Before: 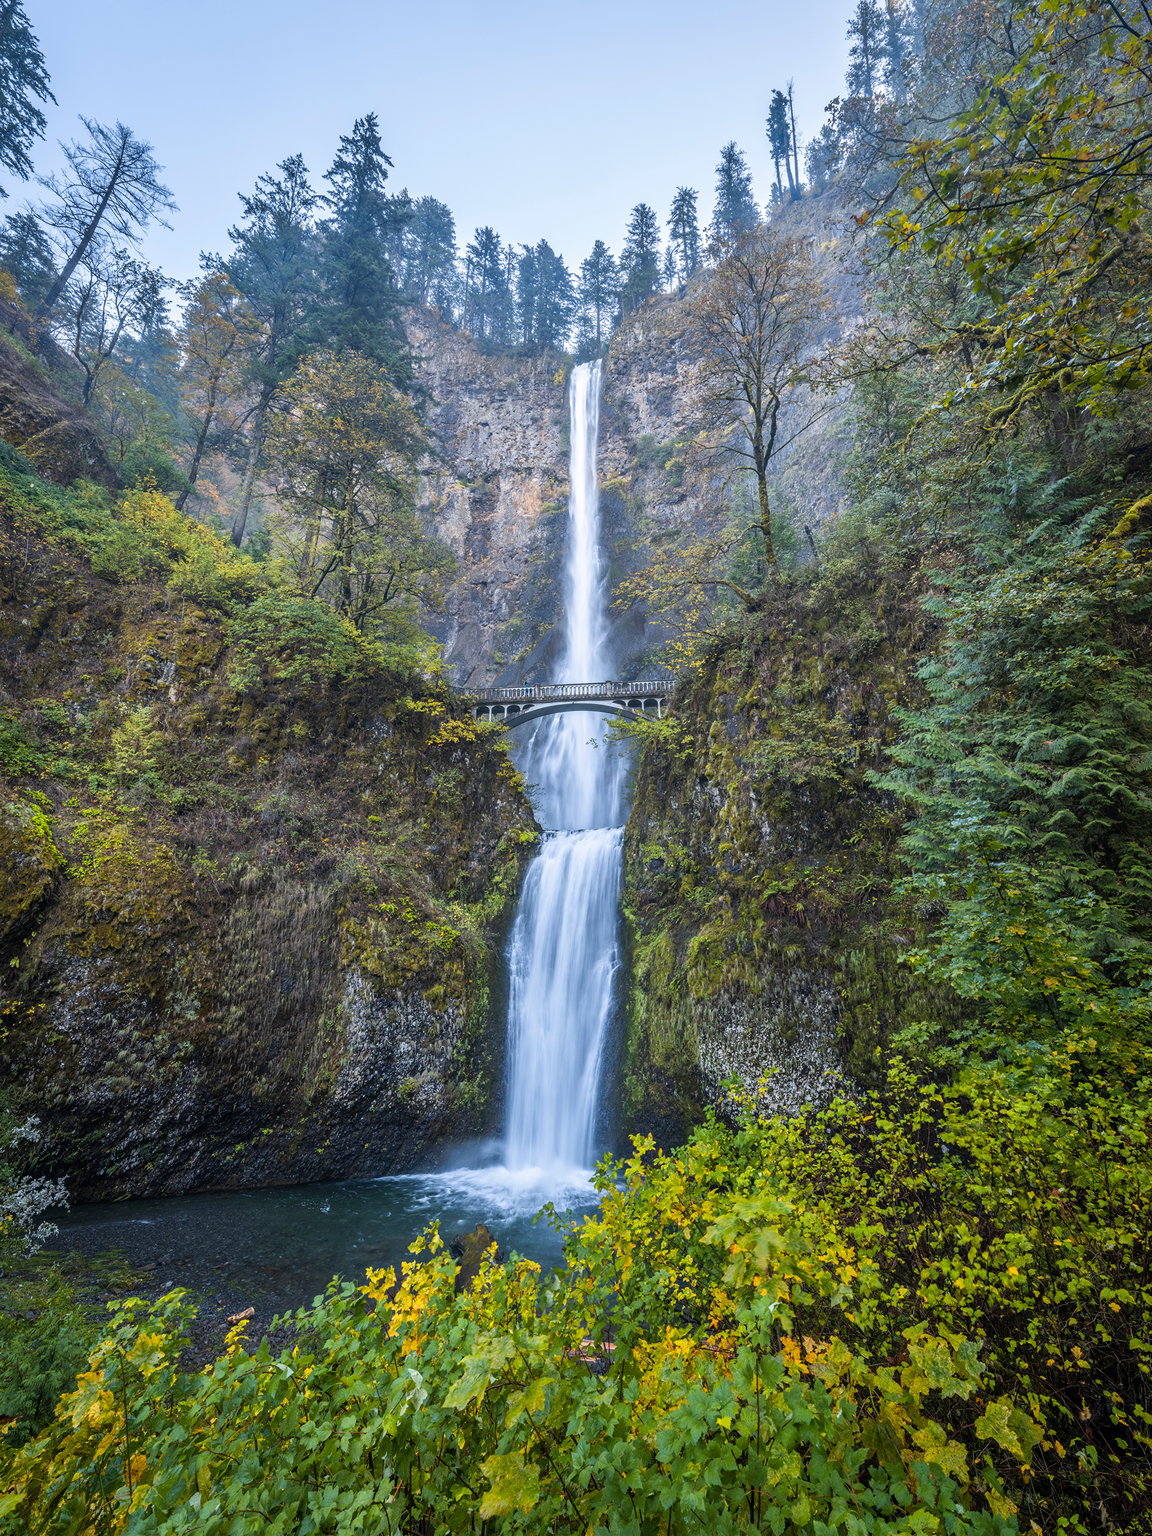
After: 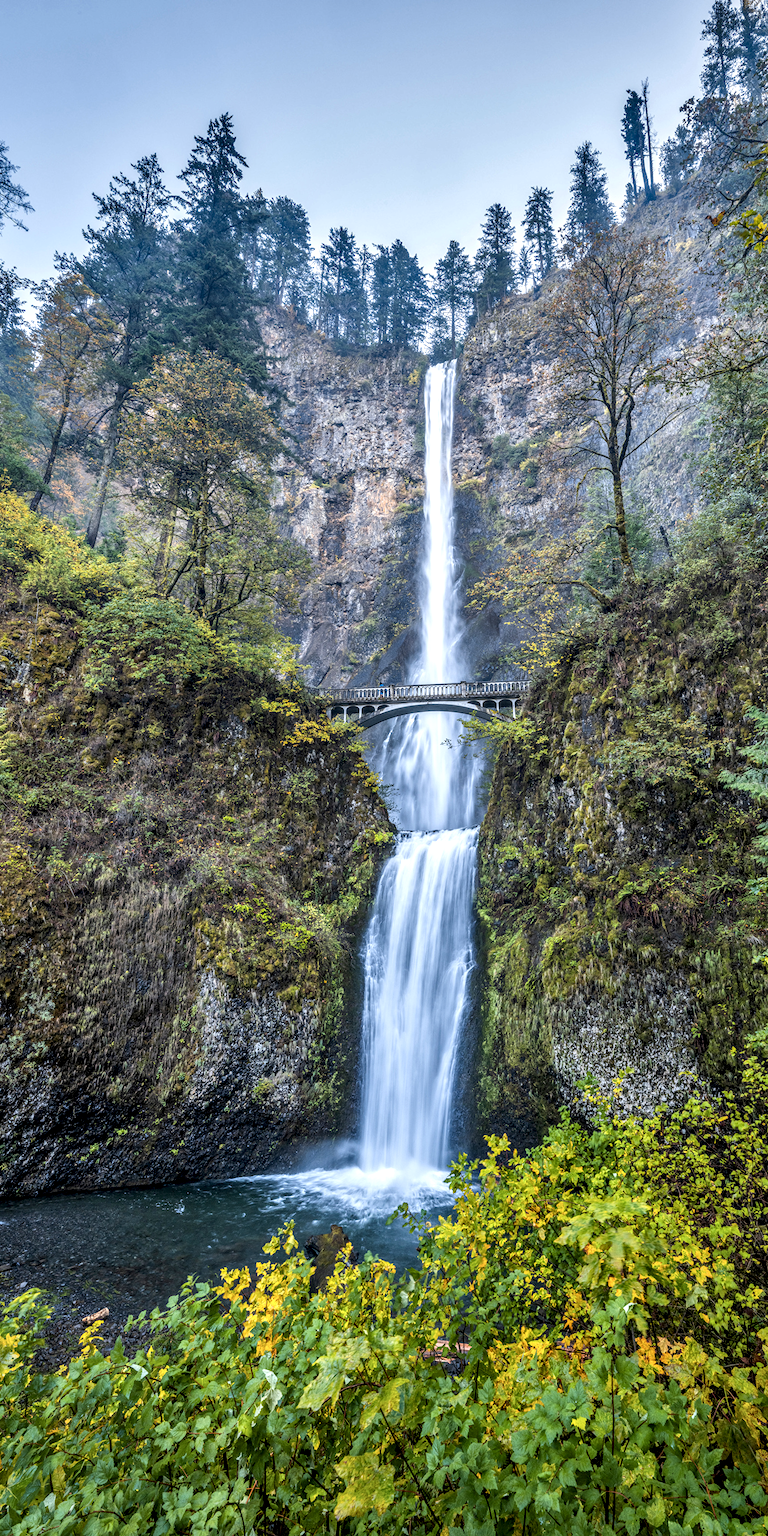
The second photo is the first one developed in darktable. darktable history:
local contrast: highlights 60%, shadows 60%, detail 160%
crop and rotate: left 12.673%, right 20.66%
shadows and highlights: shadows 43.71, white point adjustment -1.46, soften with gaussian
